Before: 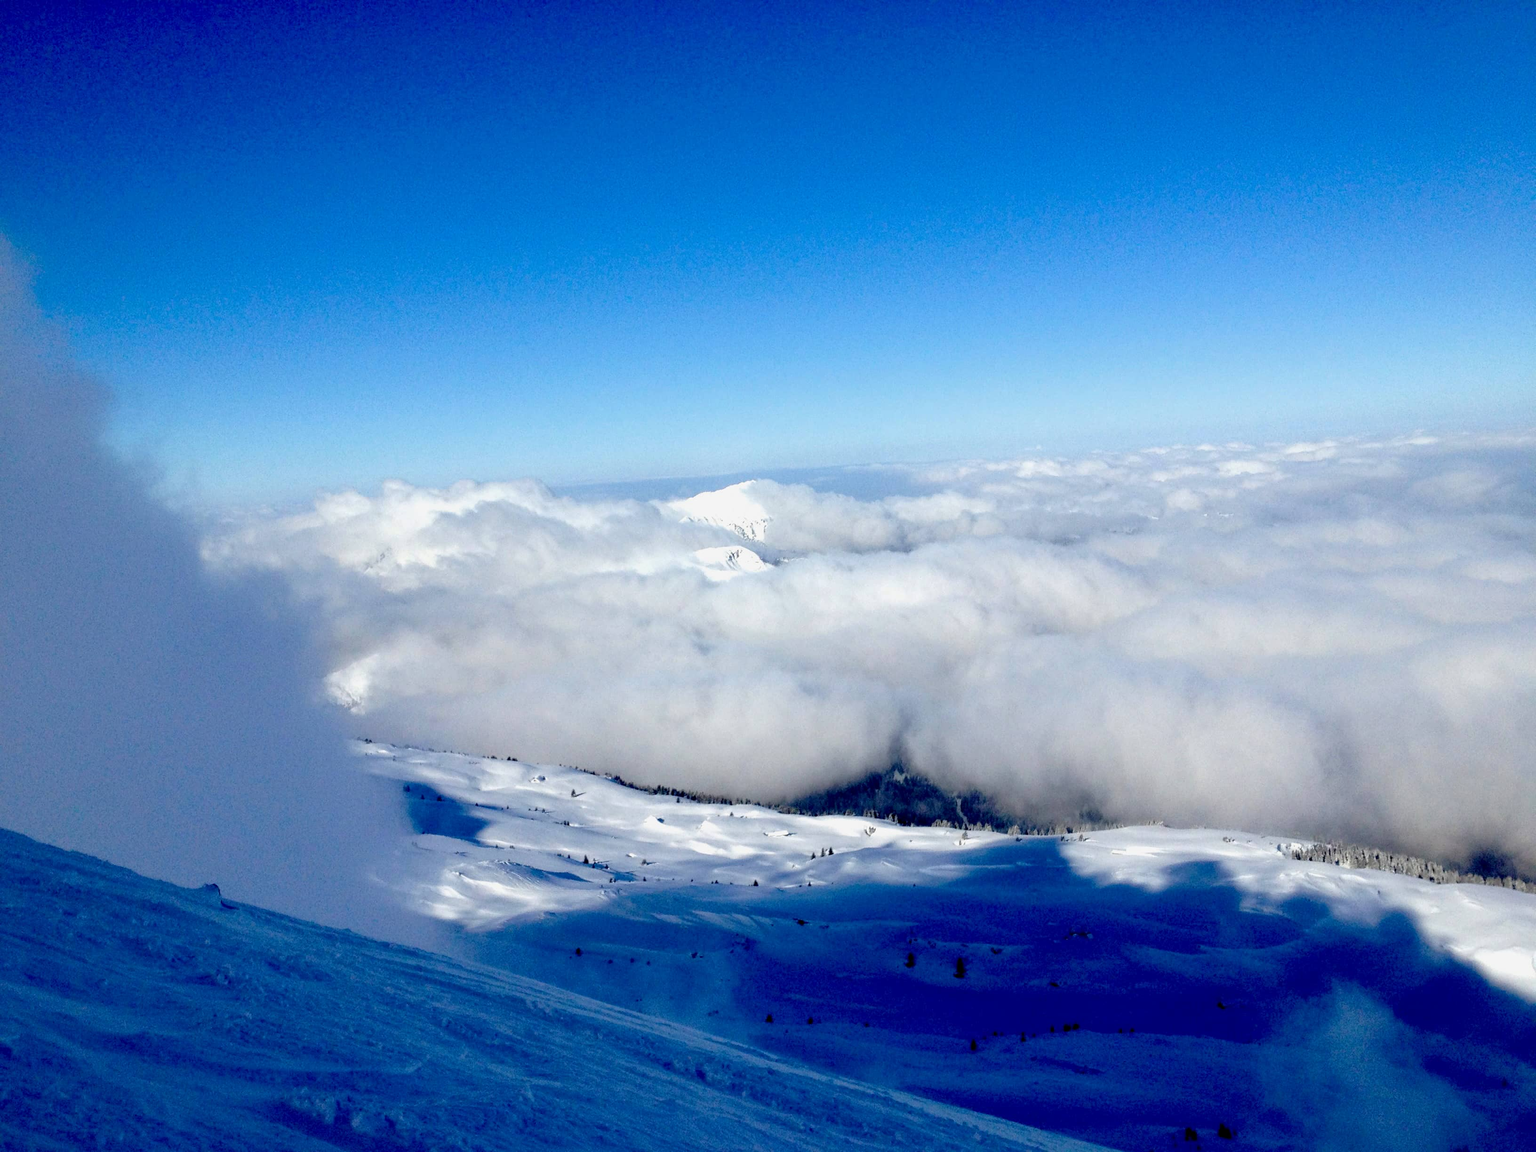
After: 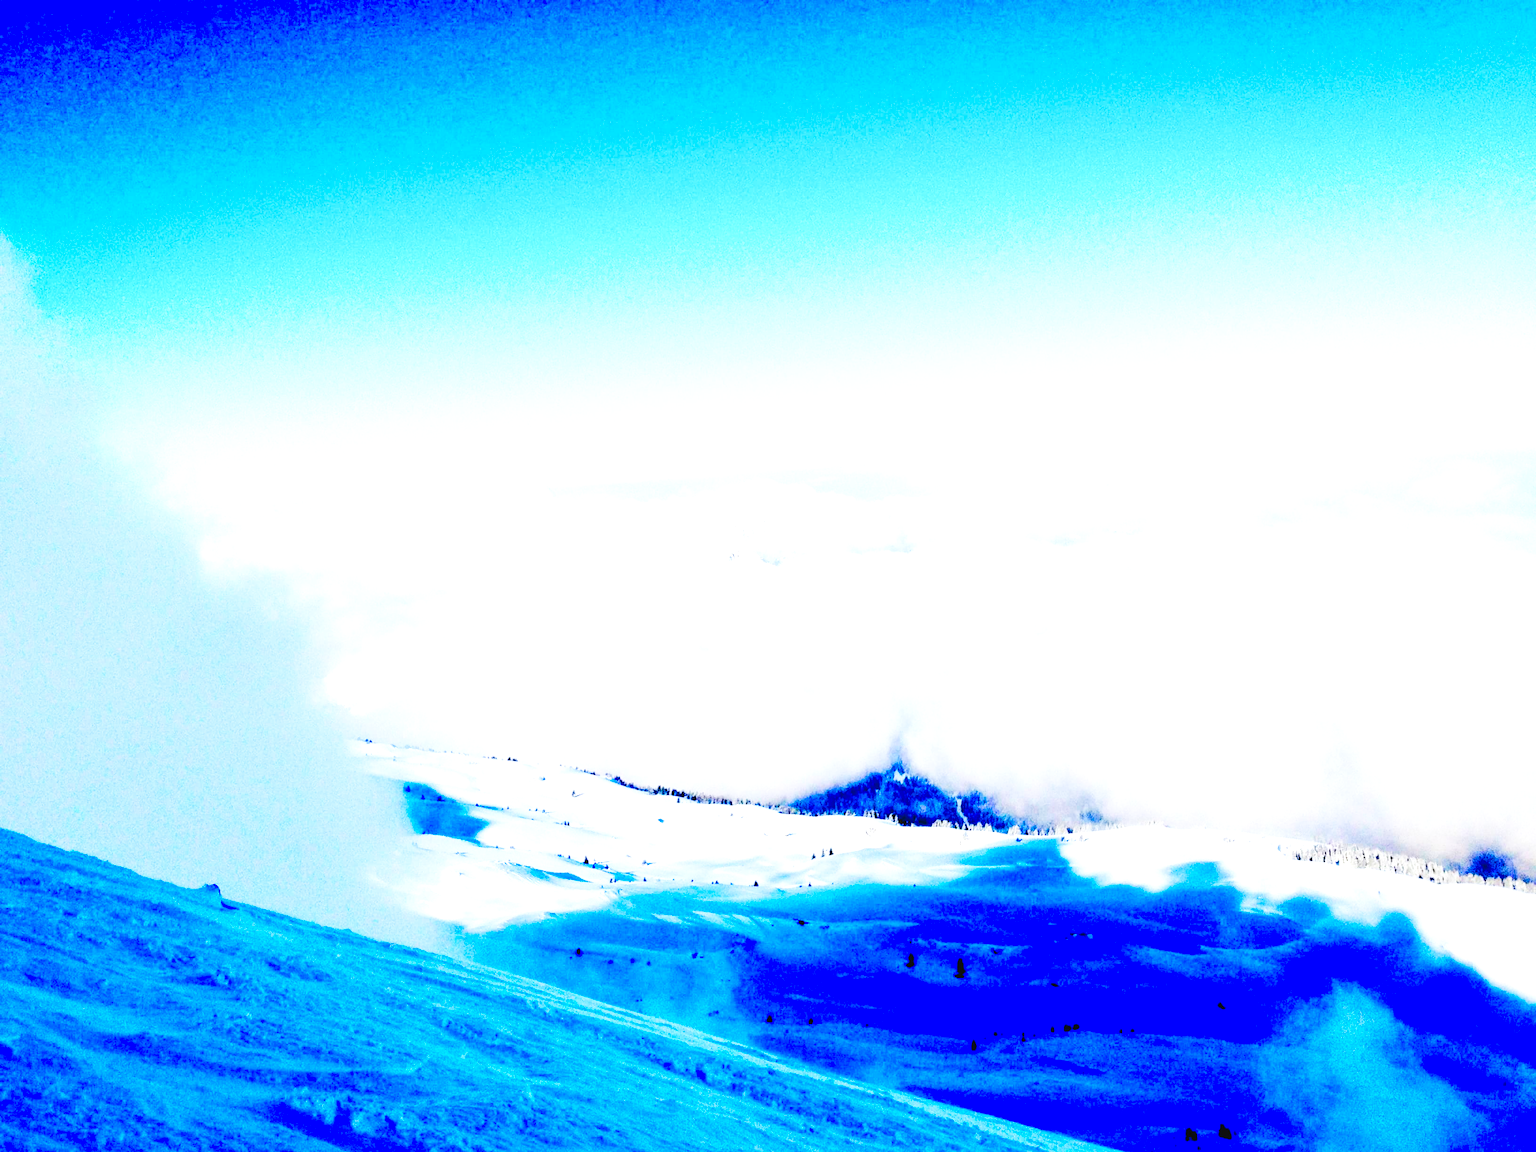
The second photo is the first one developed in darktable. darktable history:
contrast brightness saturation: contrast 0.07, brightness 0.18, saturation 0.4
local contrast: highlights 100%, shadows 100%, detail 120%, midtone range 0.2
exposure: black level correction 0.001, exposure 0.955 EV, compensate exposure bias true, compensate highlight preservation false
base curve: curves: ch0 [(0, 0.003) (0.001, 0.002) (0.006, 0.004) (0.02, 0.022) (0.048, 0.086) (0.094, 0.234) (0.162, 0.431) (0.258, 0.629) (0.385, 0.8) (0.548, 0.918) (0.751, 0.988) (1, 1)], preserve colors none
